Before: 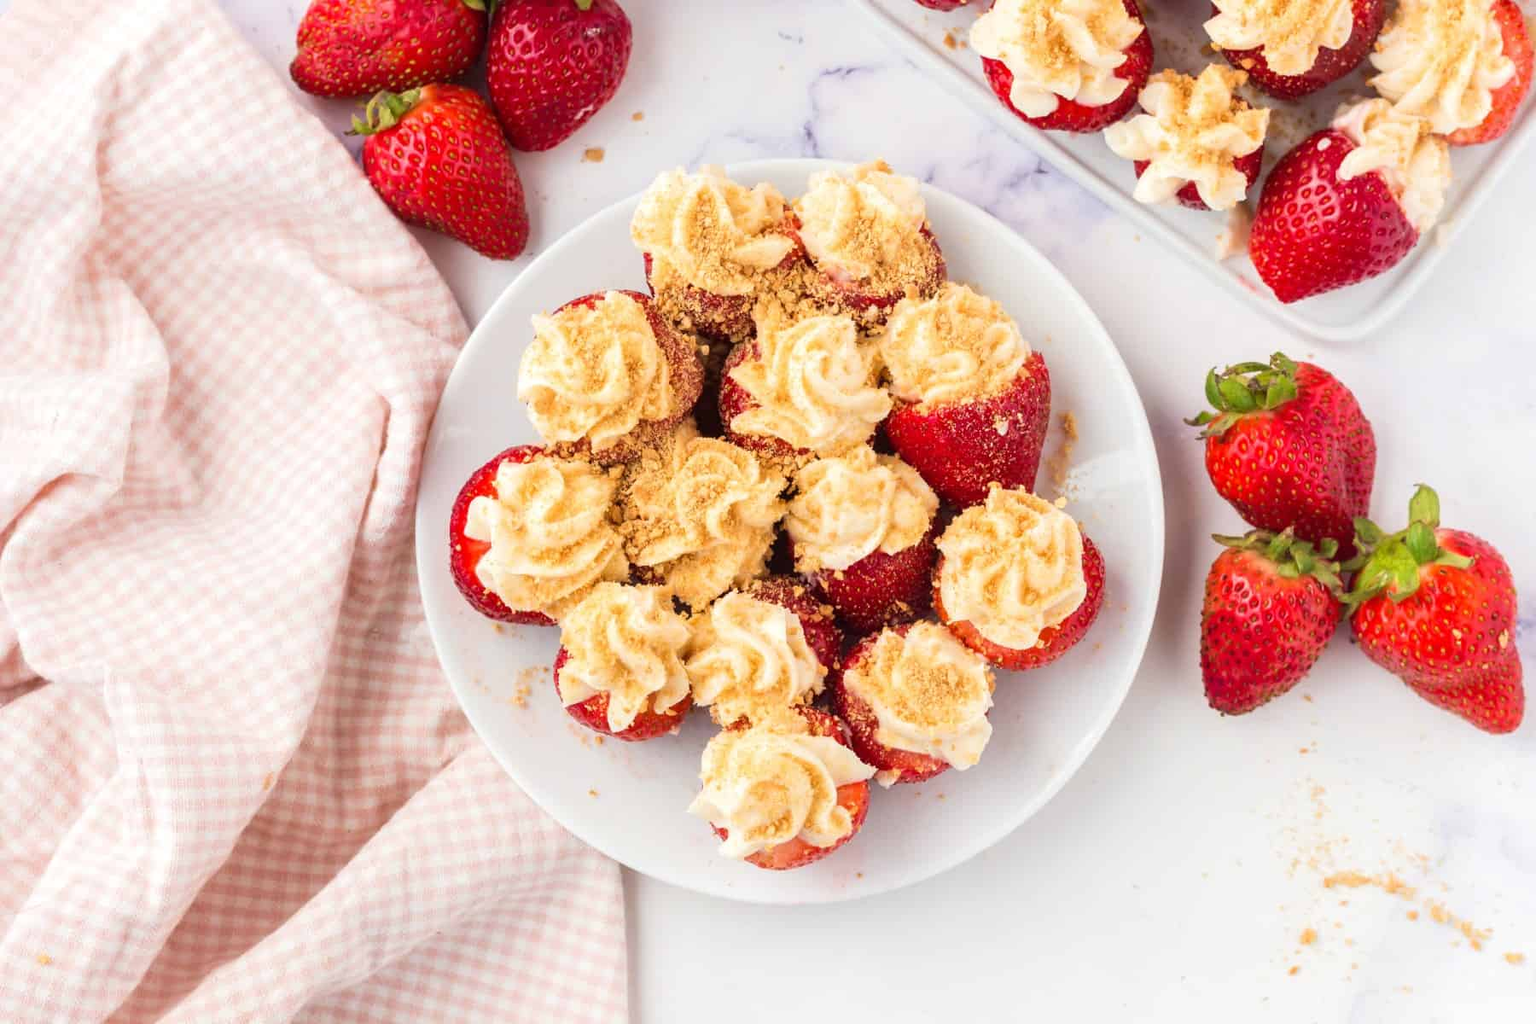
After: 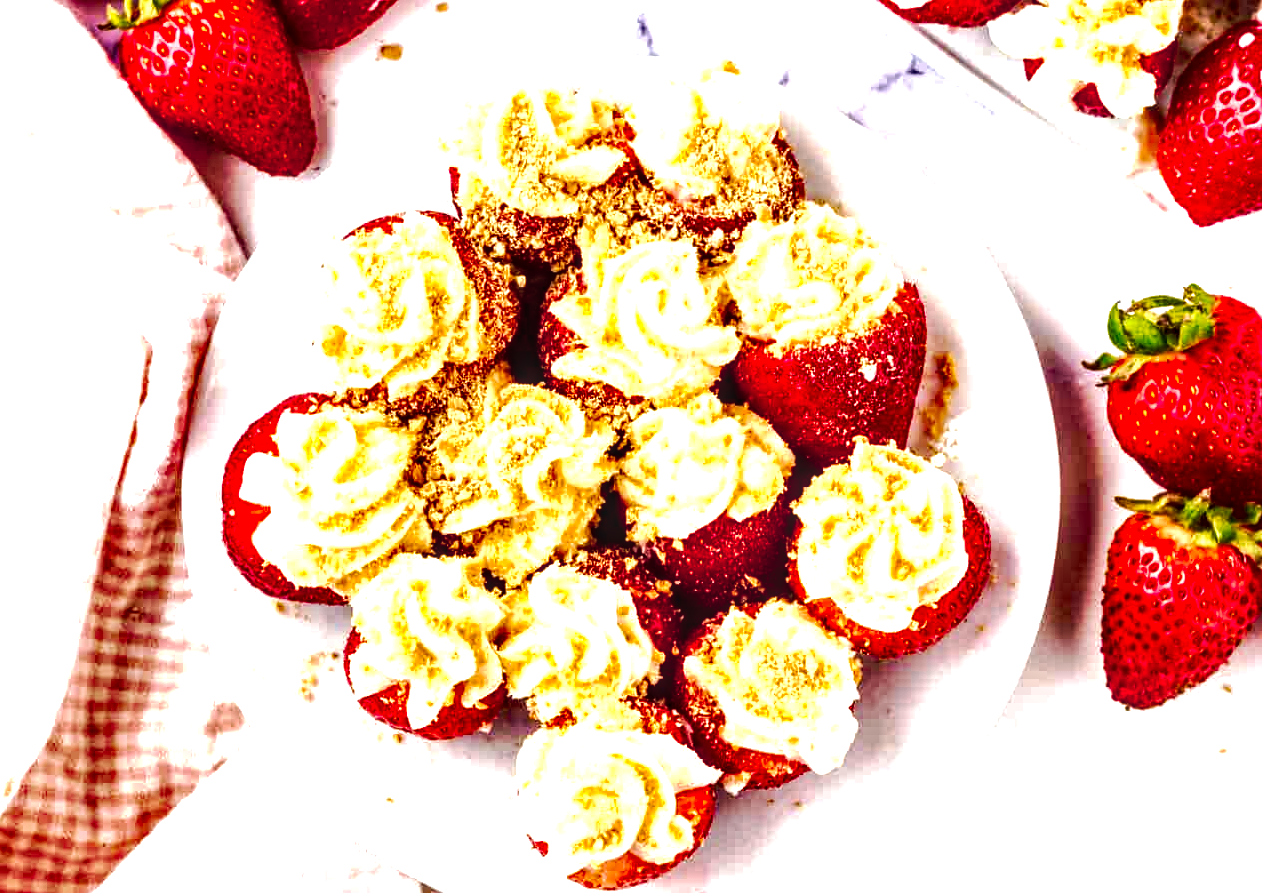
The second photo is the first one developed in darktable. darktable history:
exposure: black level correction 0, exposure 1 EV, compensate highlight preservation false
crop and rotate: left 16.992%, top 10.791%, right 12.867%, bottom 14.737%
tone curve: curves: ch0 [(0, 0) (0.052, 0.018) (0.236, 0.207) (0.41, 0.417) (0.485, 0.518) (0.54, 0.584) (0.625, 0.666) (0.845, 0.828) (0.994, 0.964)]; ch1 [(0, 0) (0.136, 0.146) (0.317, 0.34) (0.382, 0.408) (0.434, 0.441) (0.472, 0.479) (0.498, 0.501) (0.557, 0.558) (0.616, 0.59) (0.739, 0.7) (1, 1)]; ch2 [(0, 0) (0.352, 0.403) (0.447, 0.466) (0.482, 0.482) (0.528, 0.526) (0.586, 0.577) (0.618, 0.621) (0.785, 0.747) (1, 1)], preserve colors none
contrast brightness saturation: contrast 0.085, brightness -0.58, saturation 0.17
velvia: on, module defaults
local contrast: detail 160%
haze removal: strength 0.497, distance 0.437, adaptive false
